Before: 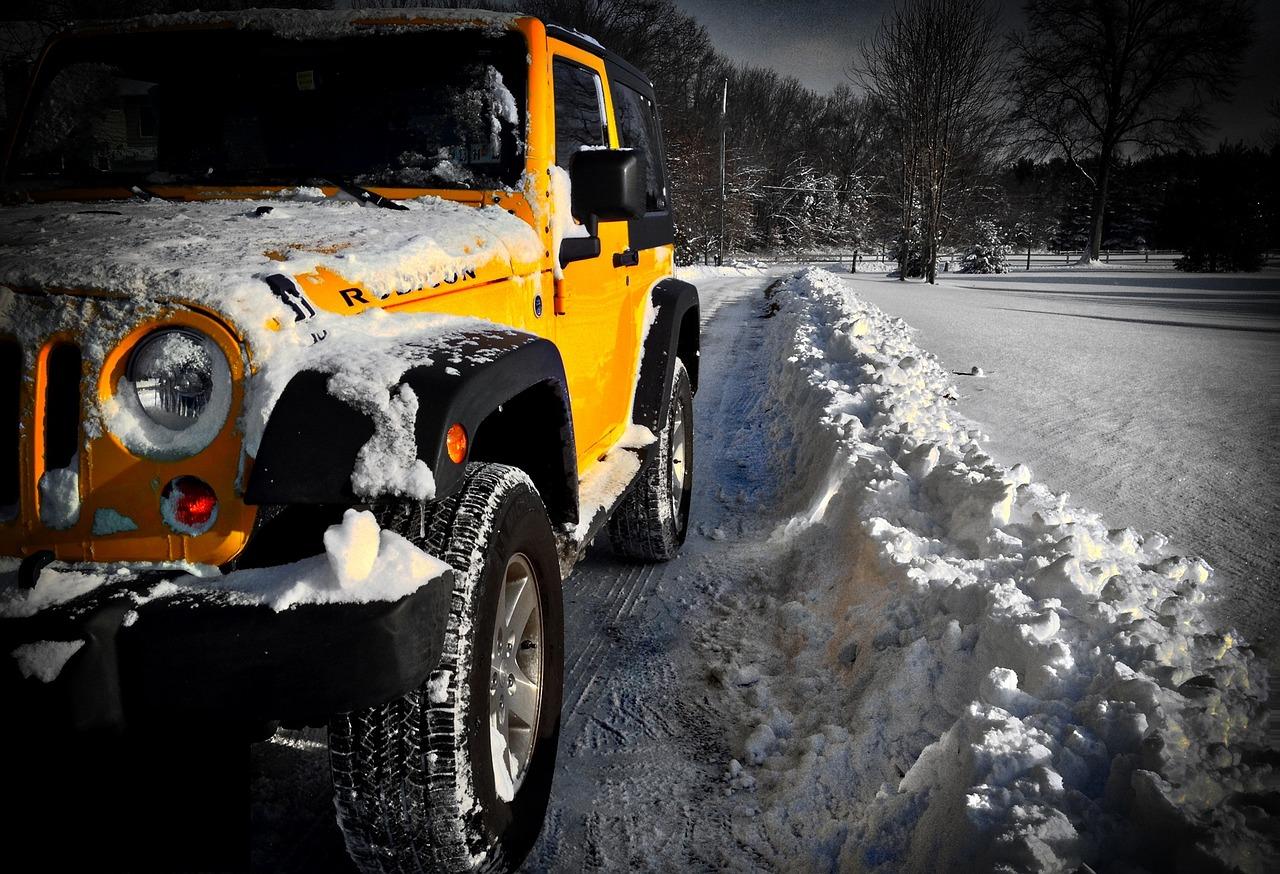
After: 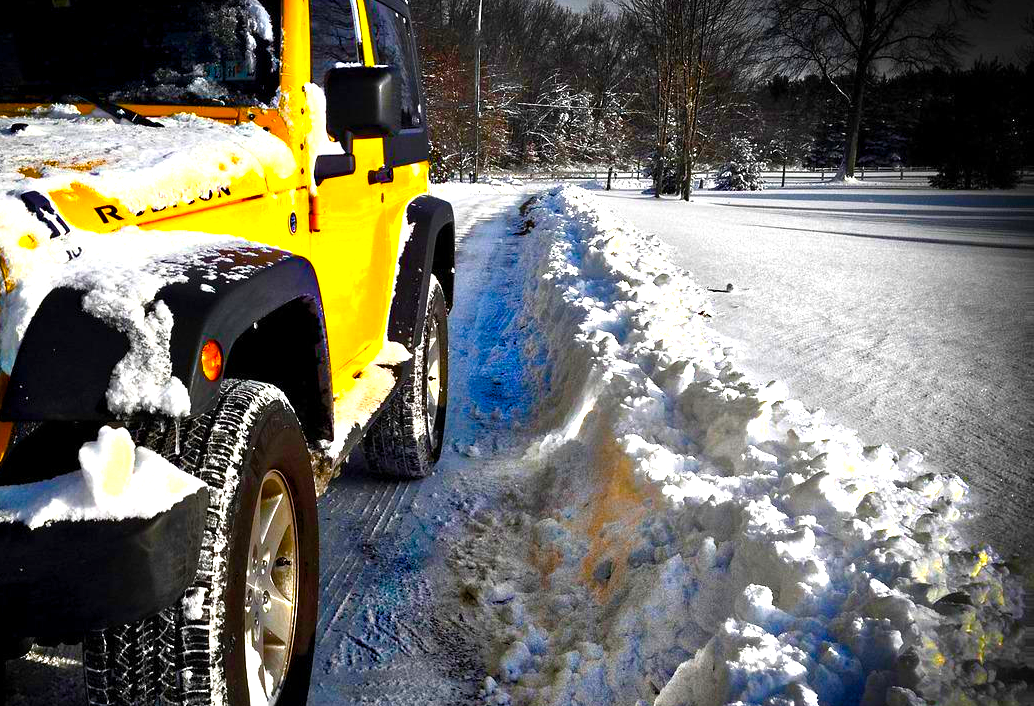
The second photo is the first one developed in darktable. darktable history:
crop: left 19.159%, top 9.58%, bottom 9.58%
color balance rgb: linear chroma grading › global chroma 25%, perceptual saturation grading › global saturation 40%, perceptual saturation grading › highlights -50%, perceptual saturation grading › shadows 30%, perceptual brilliance grading › global brilliance 25%, global vibrance 60%
levels: levels [0, 0.492, 0.984]
